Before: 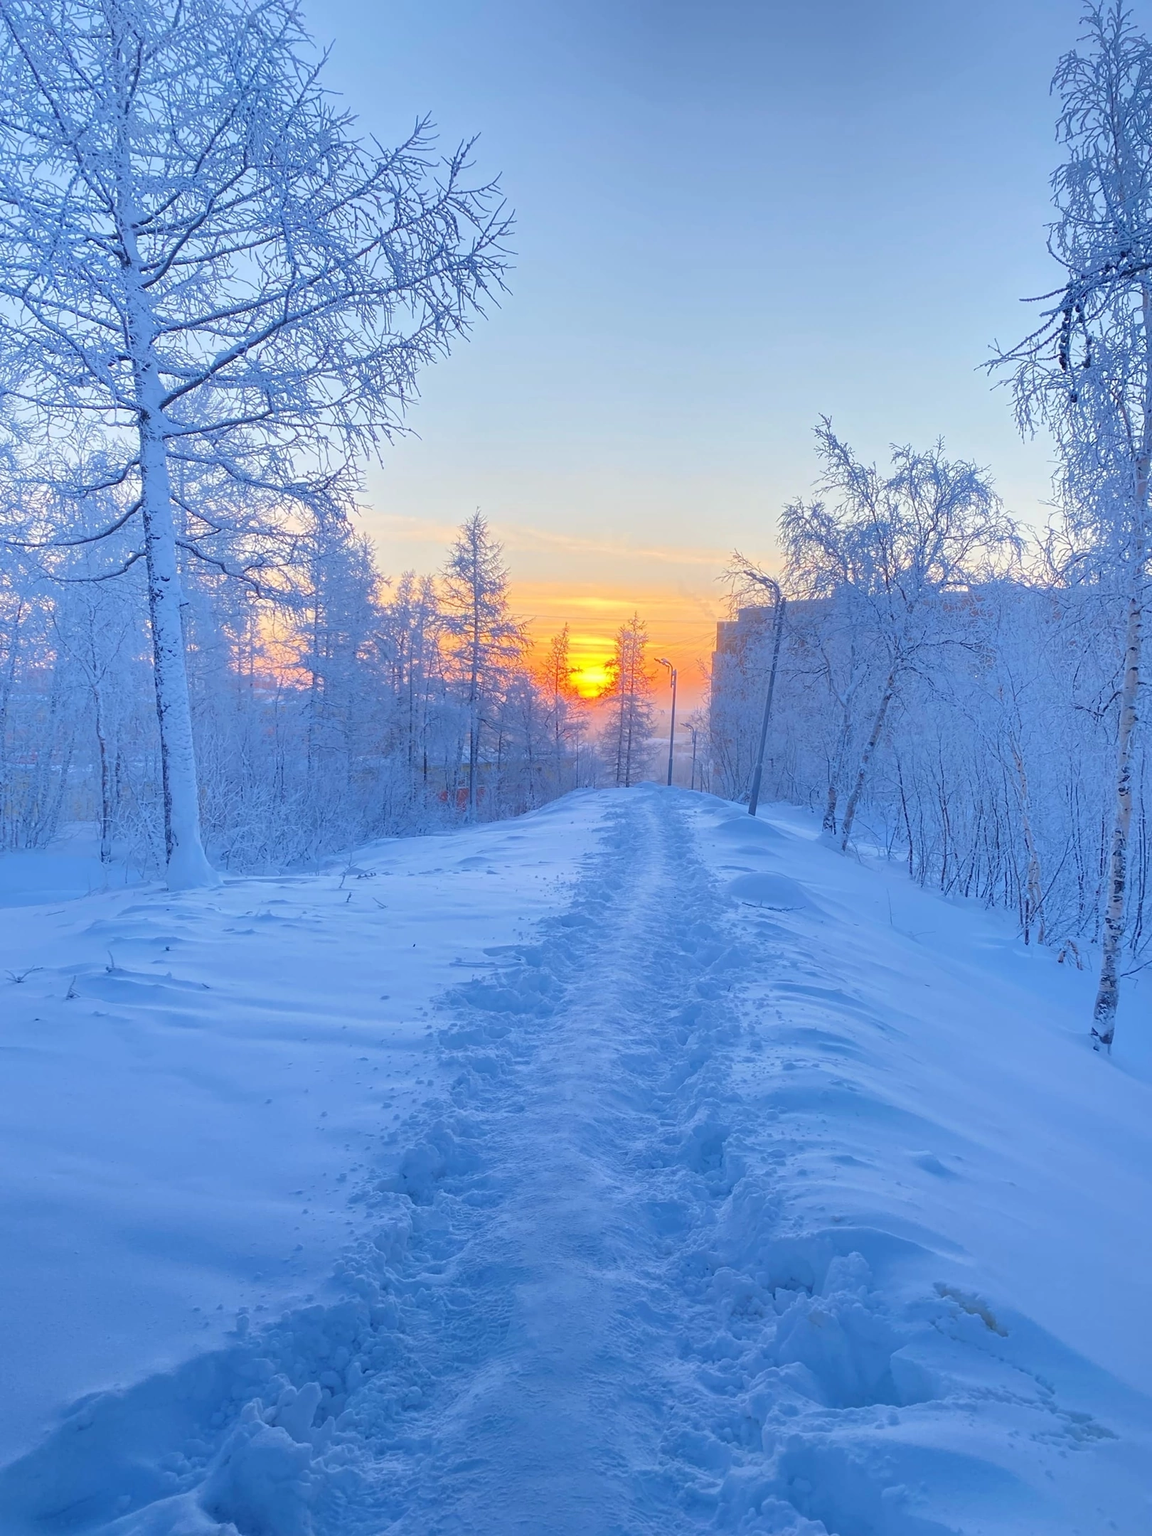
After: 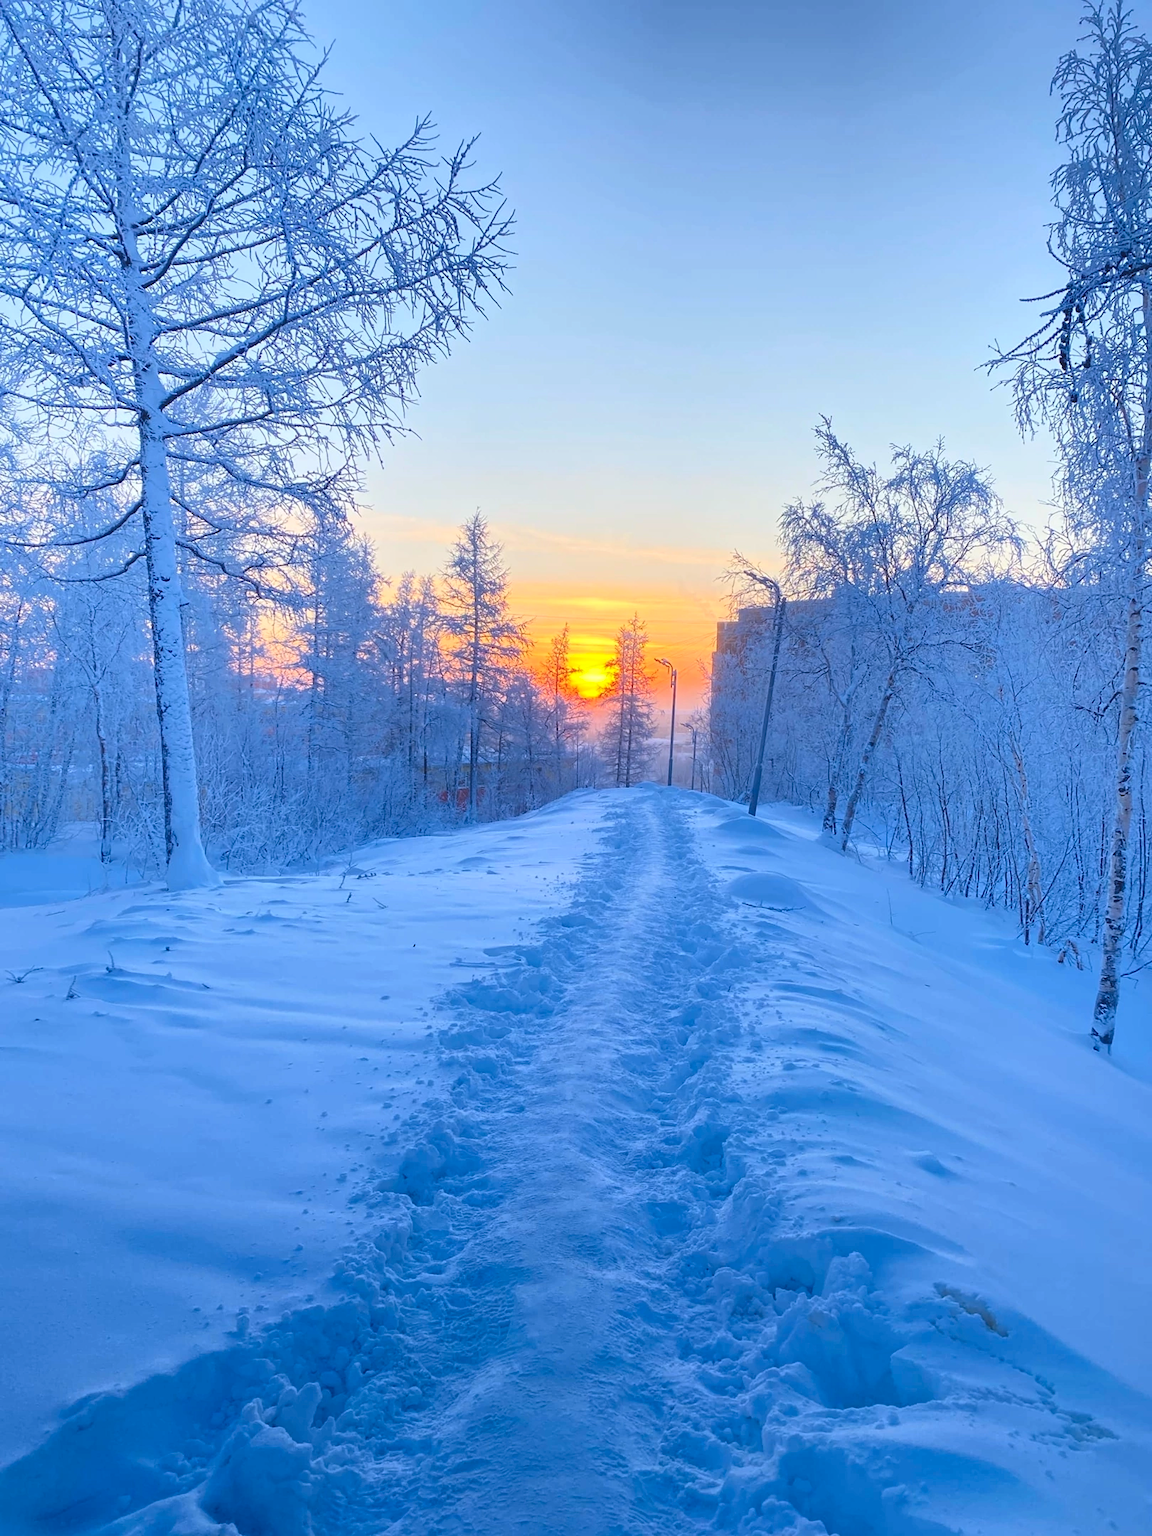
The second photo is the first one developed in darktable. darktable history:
contrast brightness saturation: contrast 0.212, brightness -0.108, saturation 0.208
exposure: black level correction -0.028, compensate highlight preservation false
